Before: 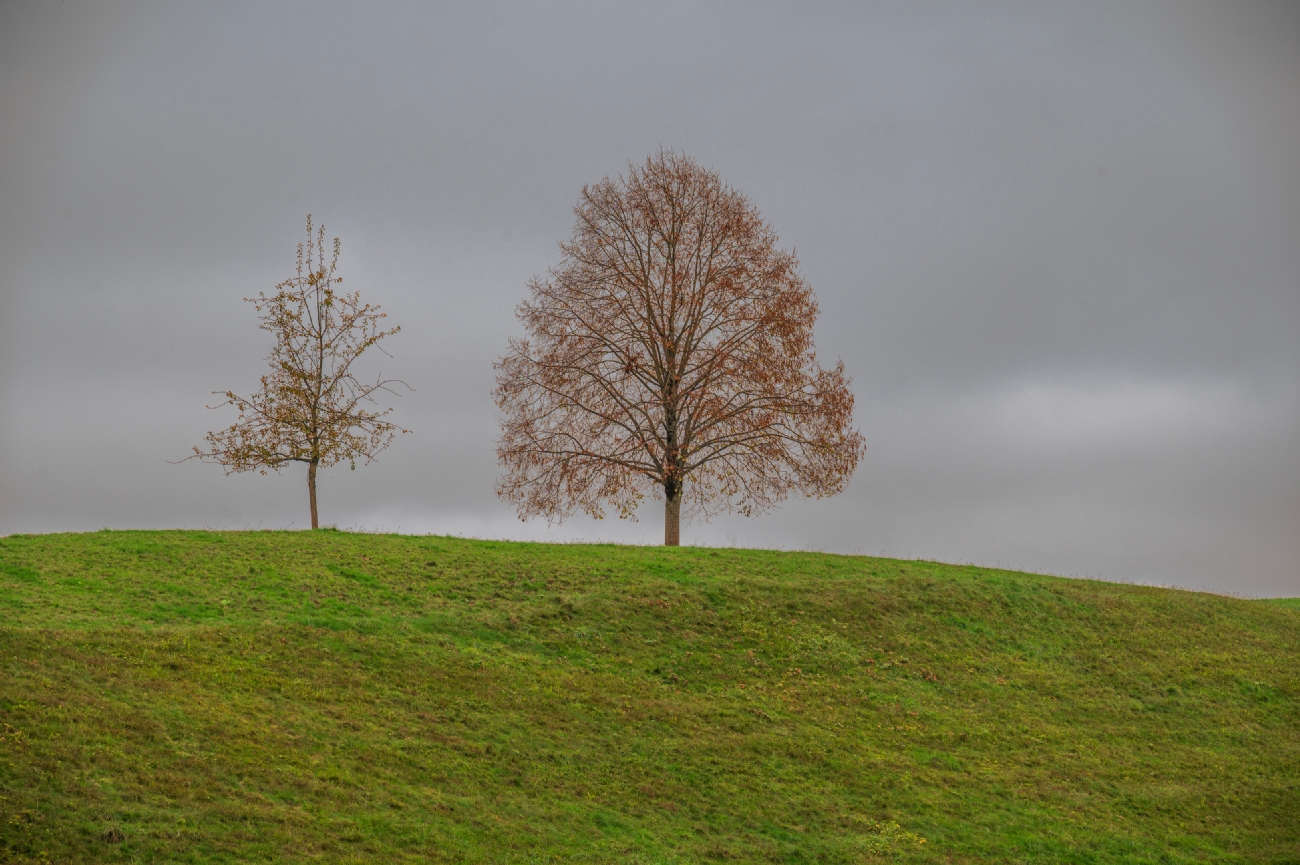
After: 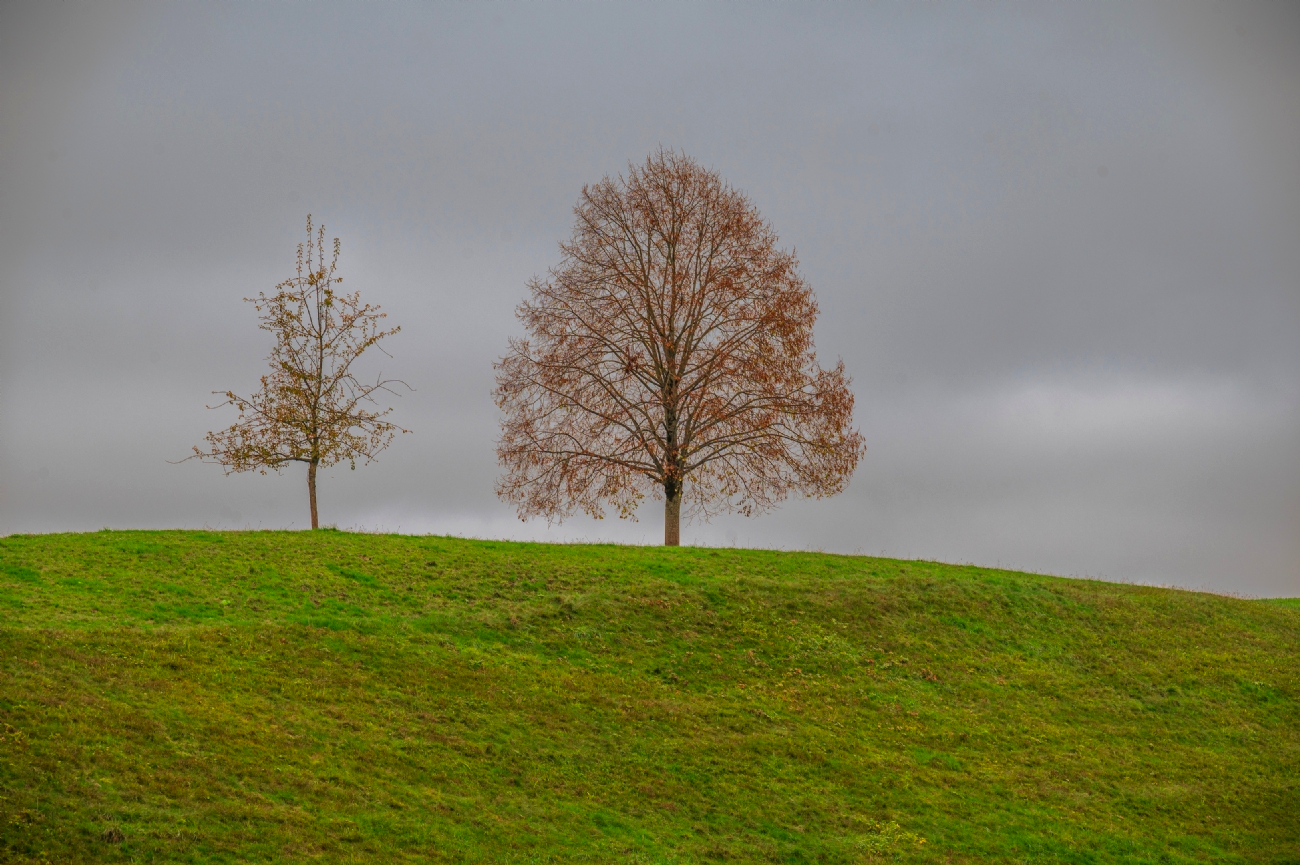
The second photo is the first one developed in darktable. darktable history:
contrast brightness saturation: contrast 0.077, saturation 0.199
